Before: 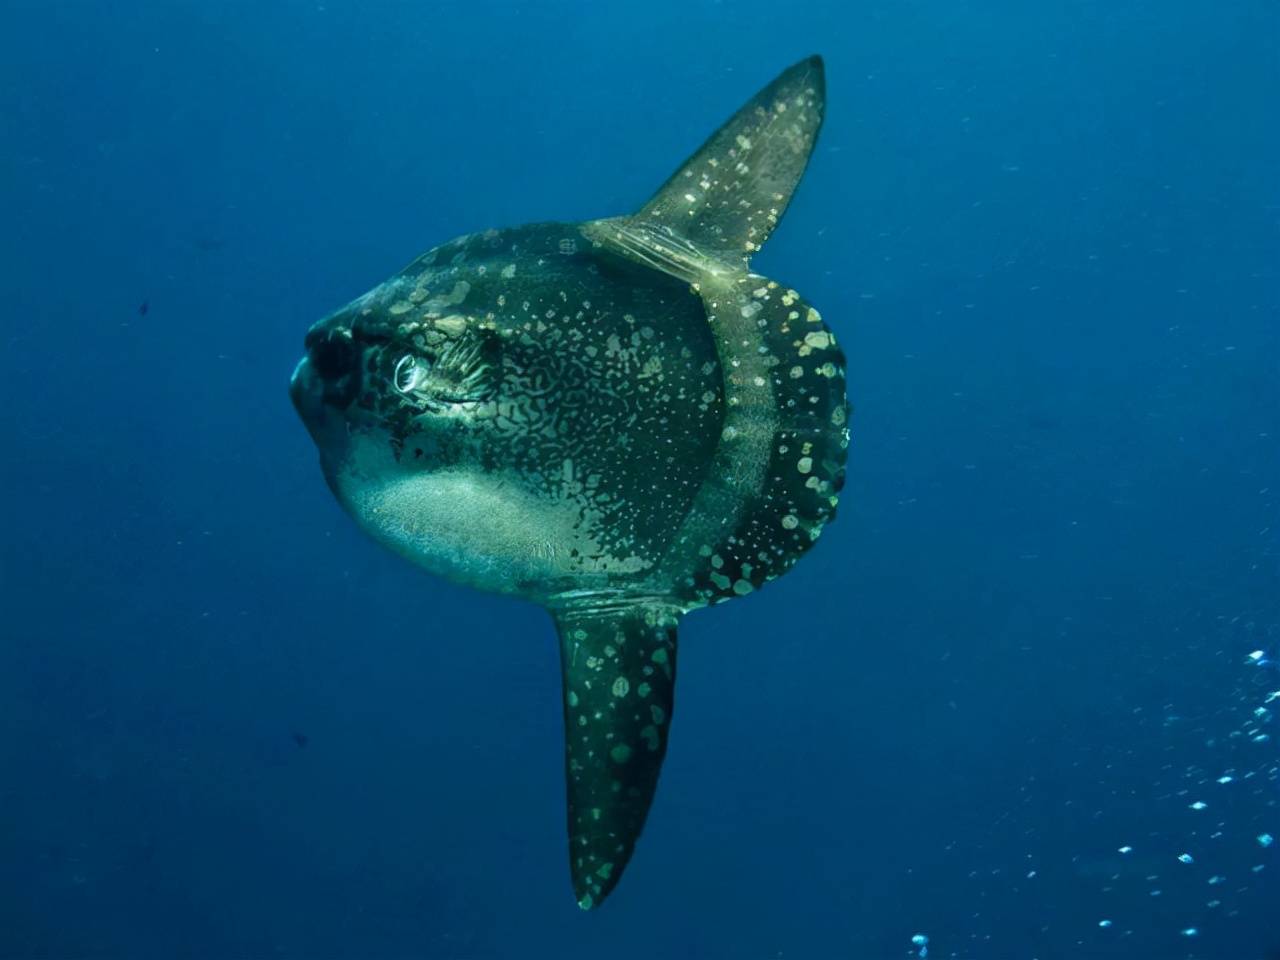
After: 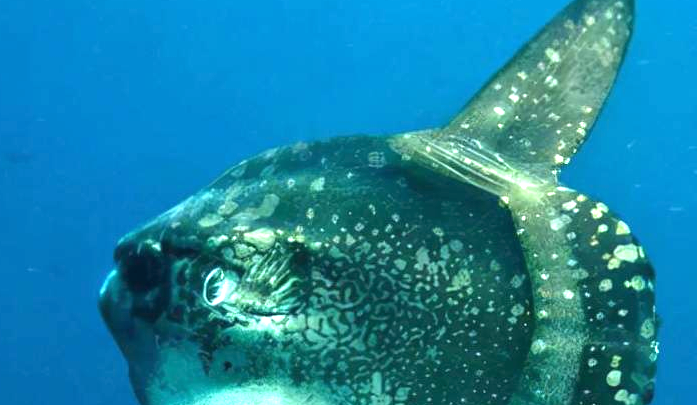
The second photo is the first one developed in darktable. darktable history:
crop: left 14.929%, top 9.08%, right 30.614%, bottom 48.675%
tone equalizer: edges refinement/feathering 500, mask exposure compensation -1.57 EV, preserve details no
exposure: black level correction 0, exposure 1.2 EV, compensate highlight preservation false
